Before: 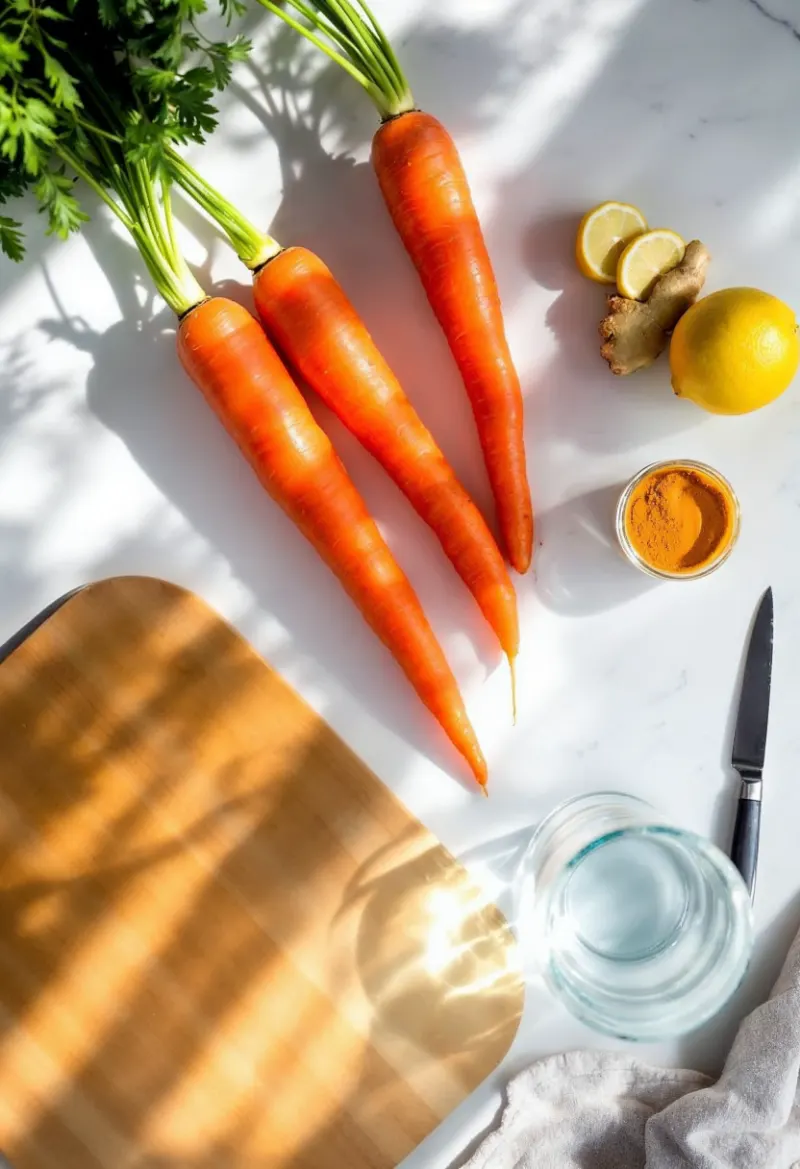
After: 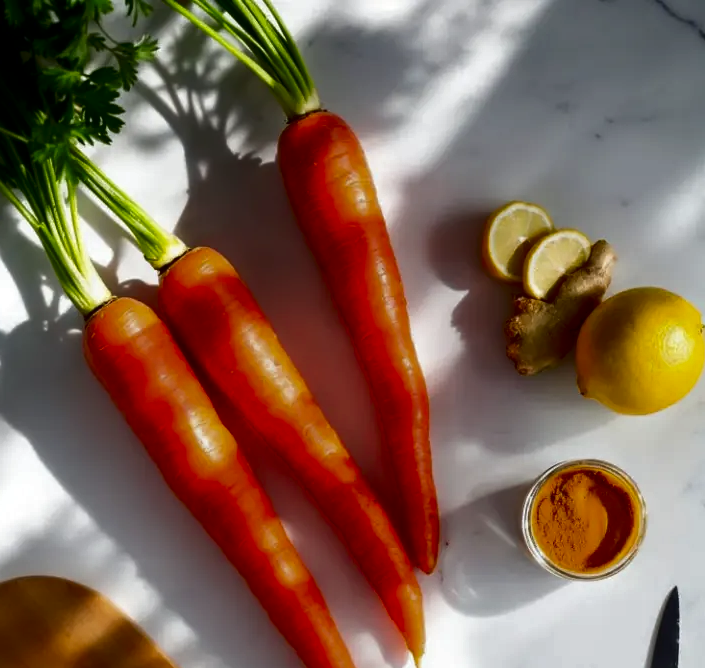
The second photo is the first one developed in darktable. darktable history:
crop and rotate: left 11.812%, bottom 42.776%
contrast brightness saturation: brightness -0.52
